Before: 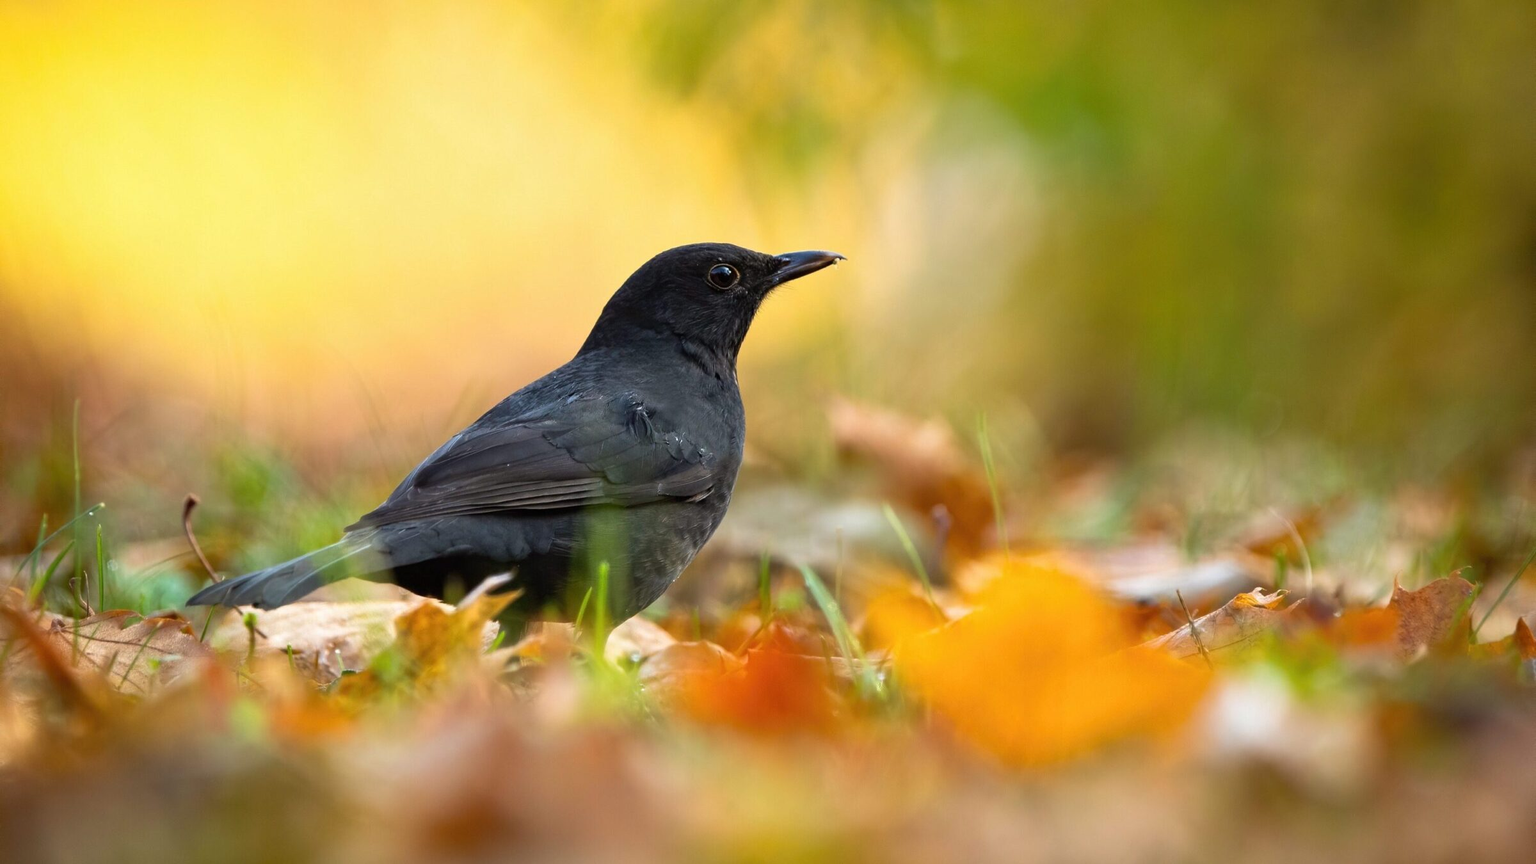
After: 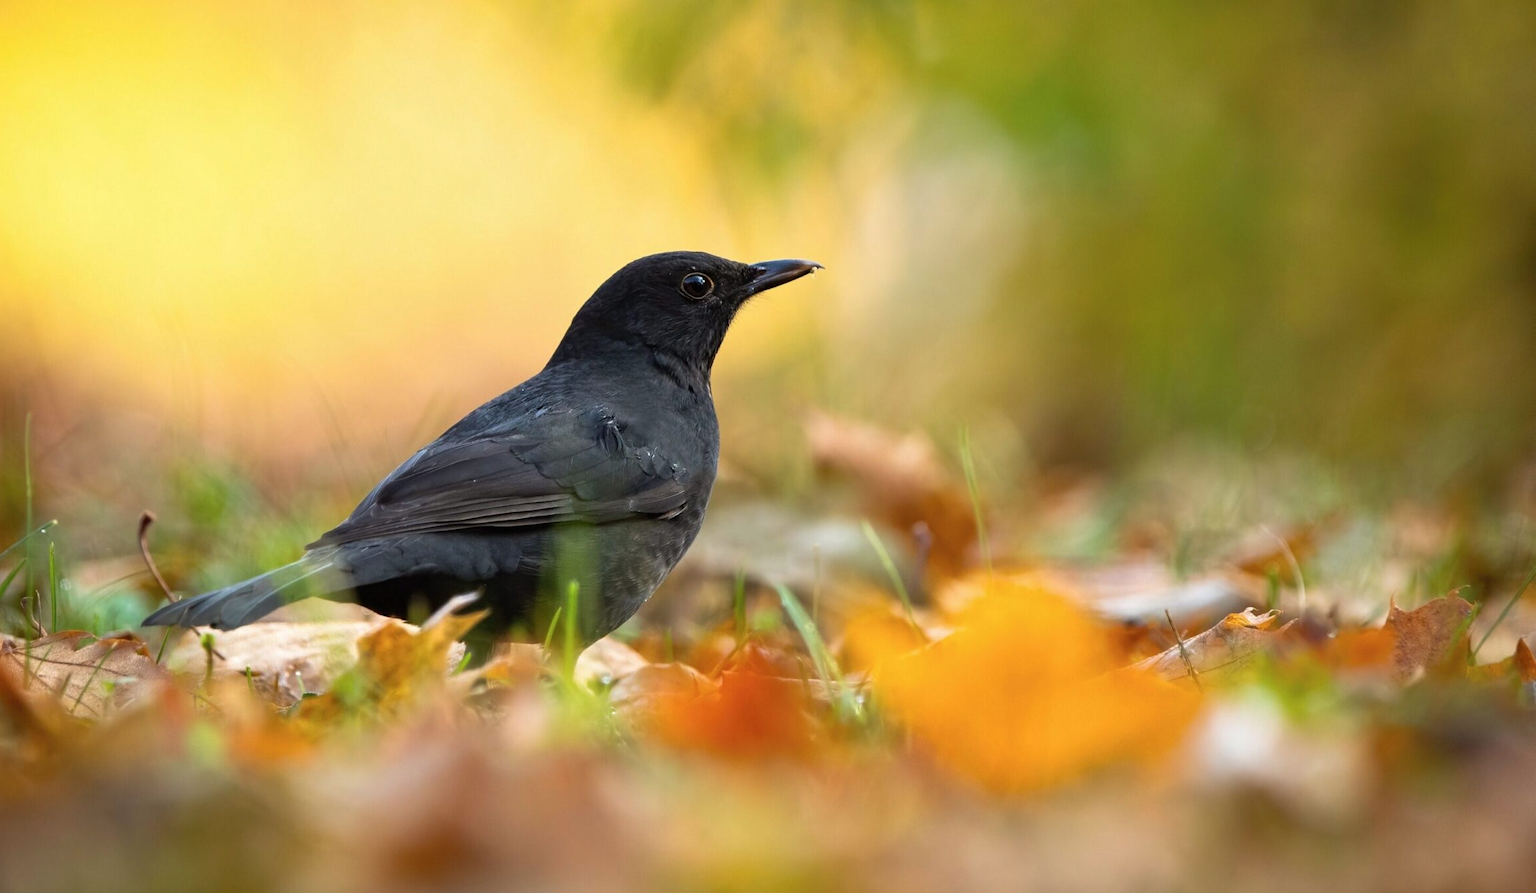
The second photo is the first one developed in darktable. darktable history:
crop and rotate: left 3.238%
contrast brightness saturation: saturation -0.05
